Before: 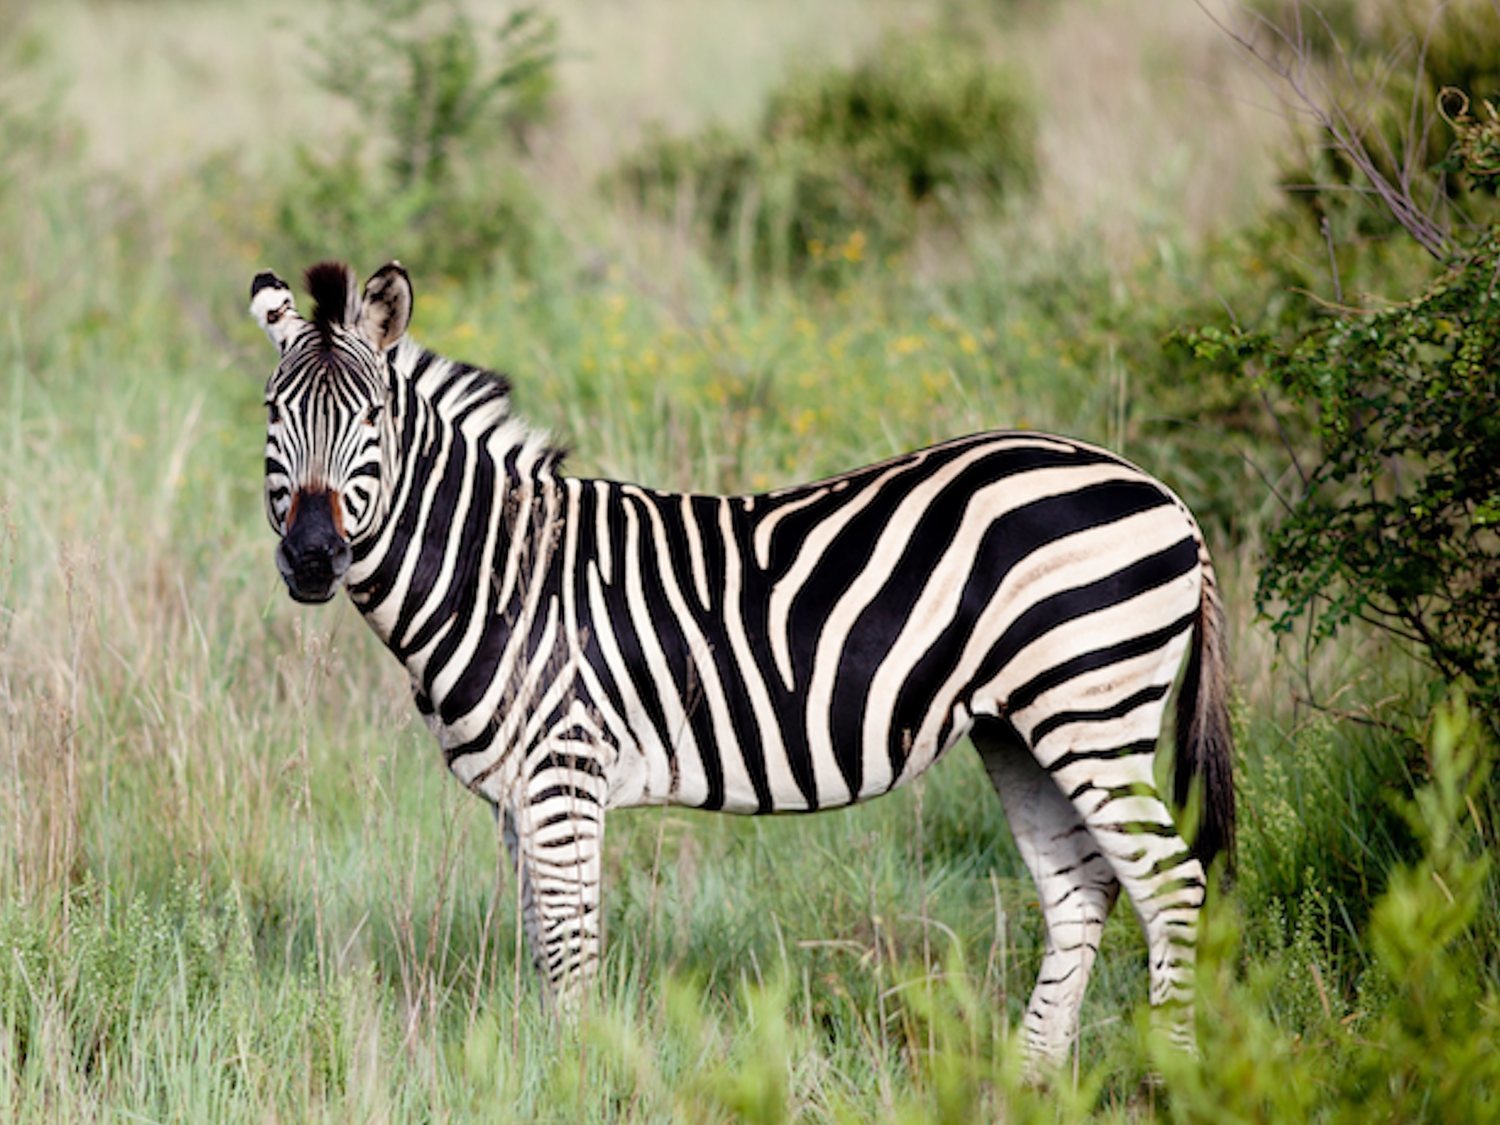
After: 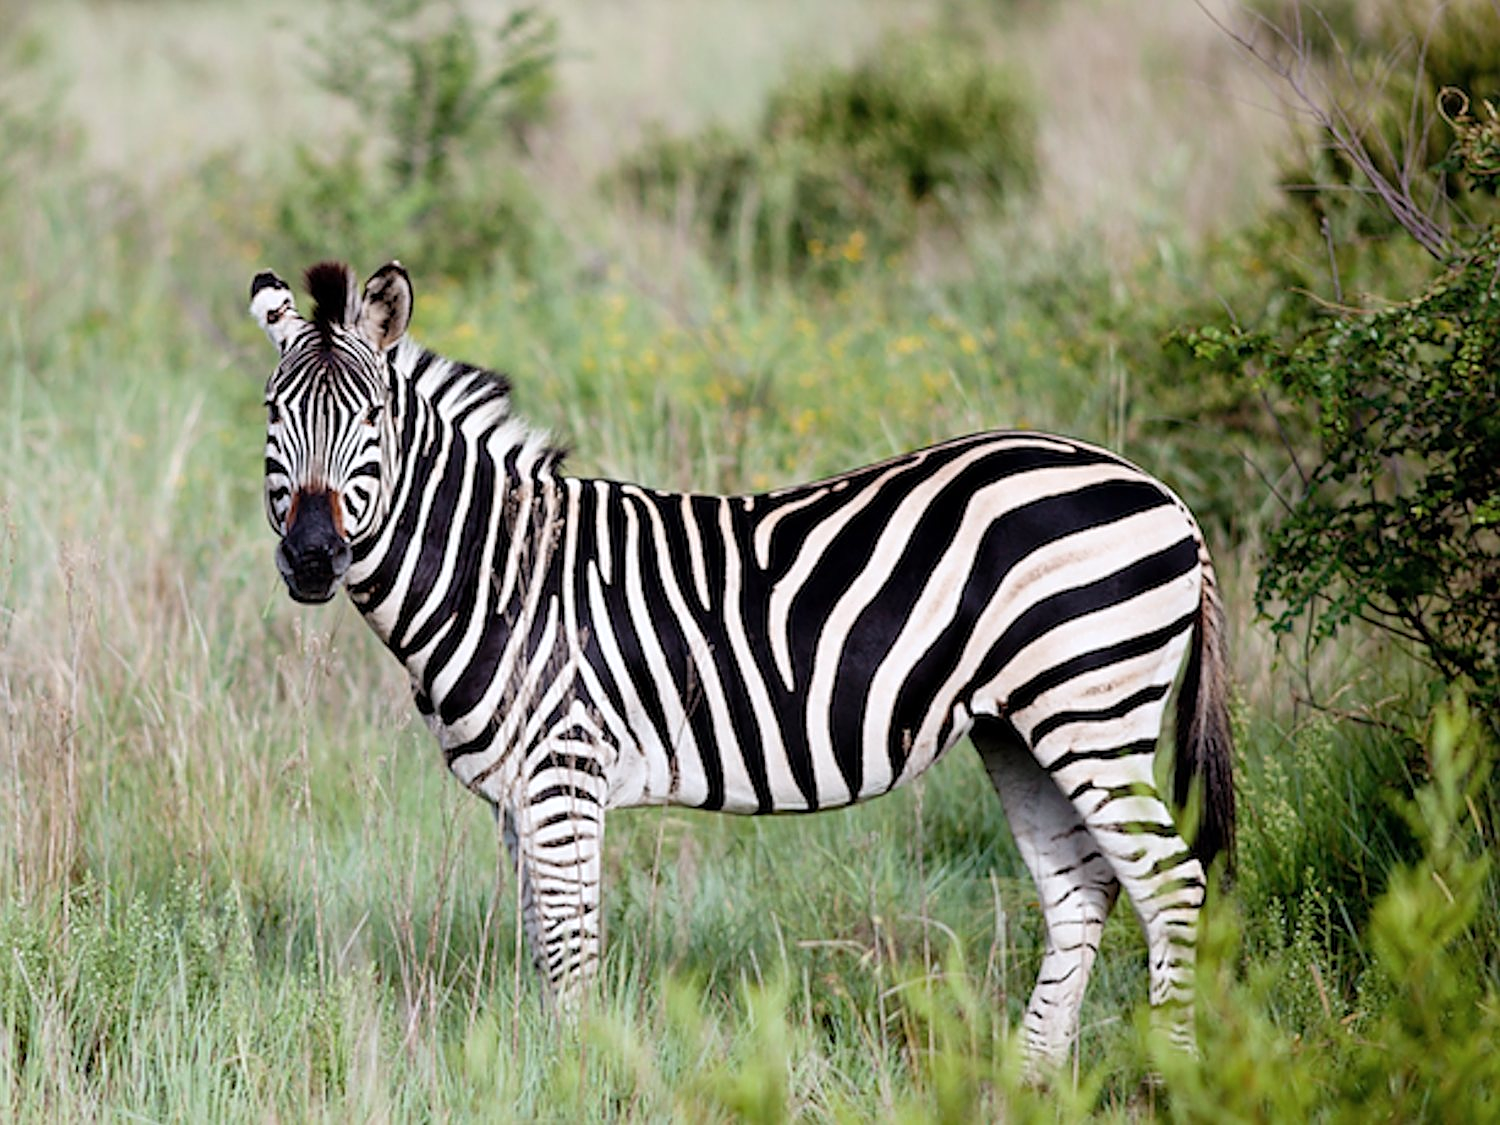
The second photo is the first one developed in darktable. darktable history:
color correction: highlights a* -0.07, highlights b* -5.74, shadows a* -0.123, shadows b* -0.119
sharpen: on, module defaults
